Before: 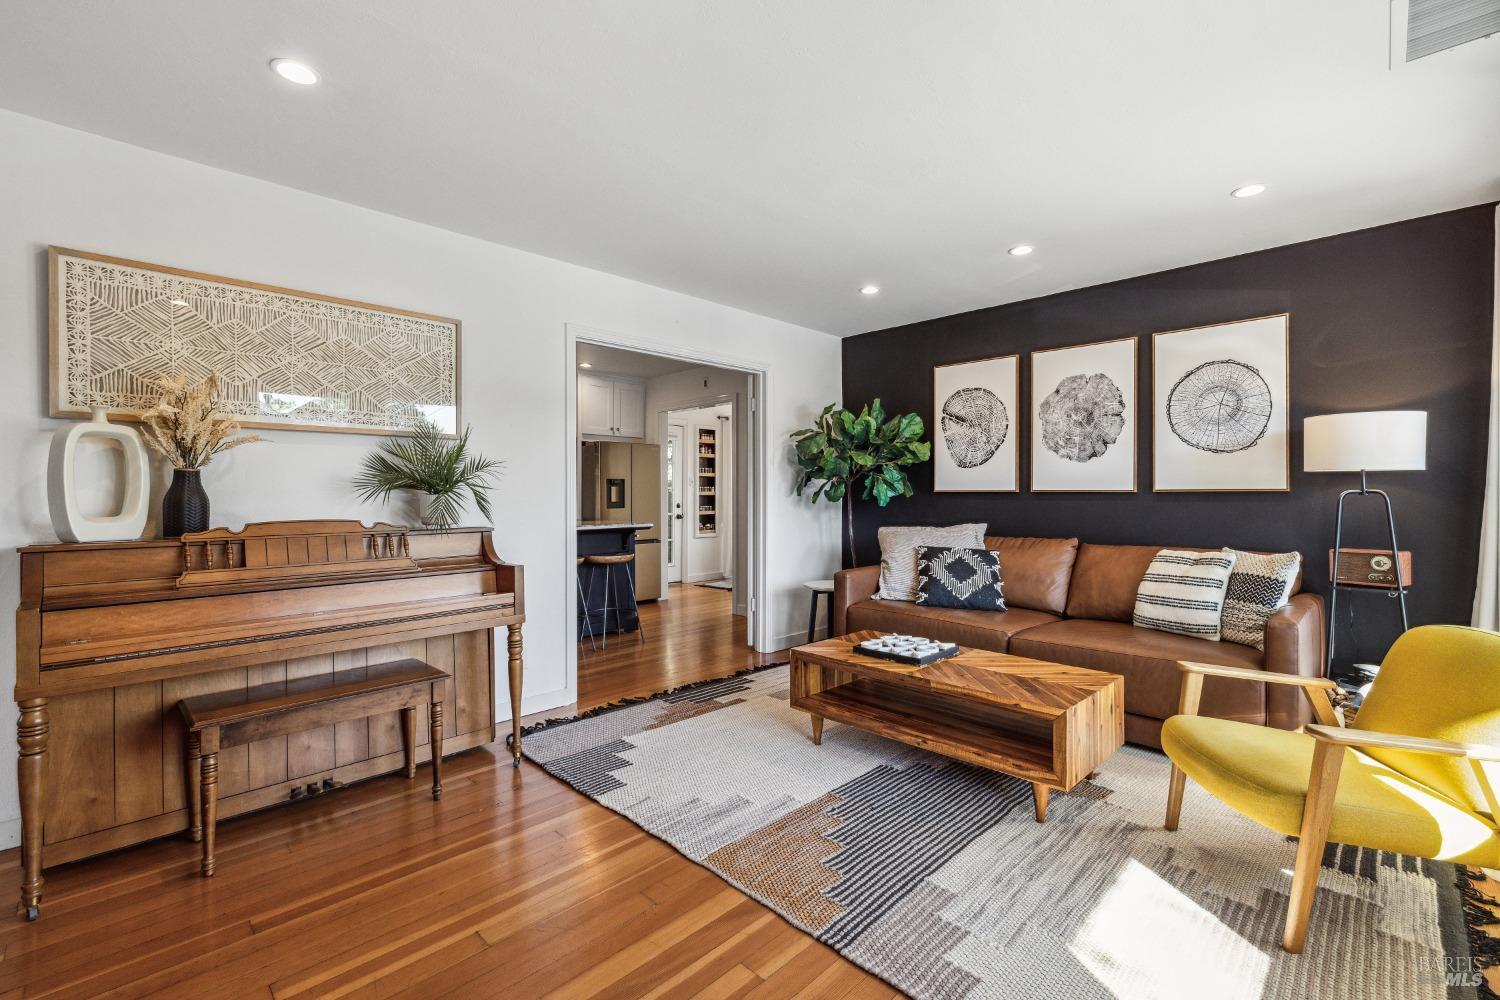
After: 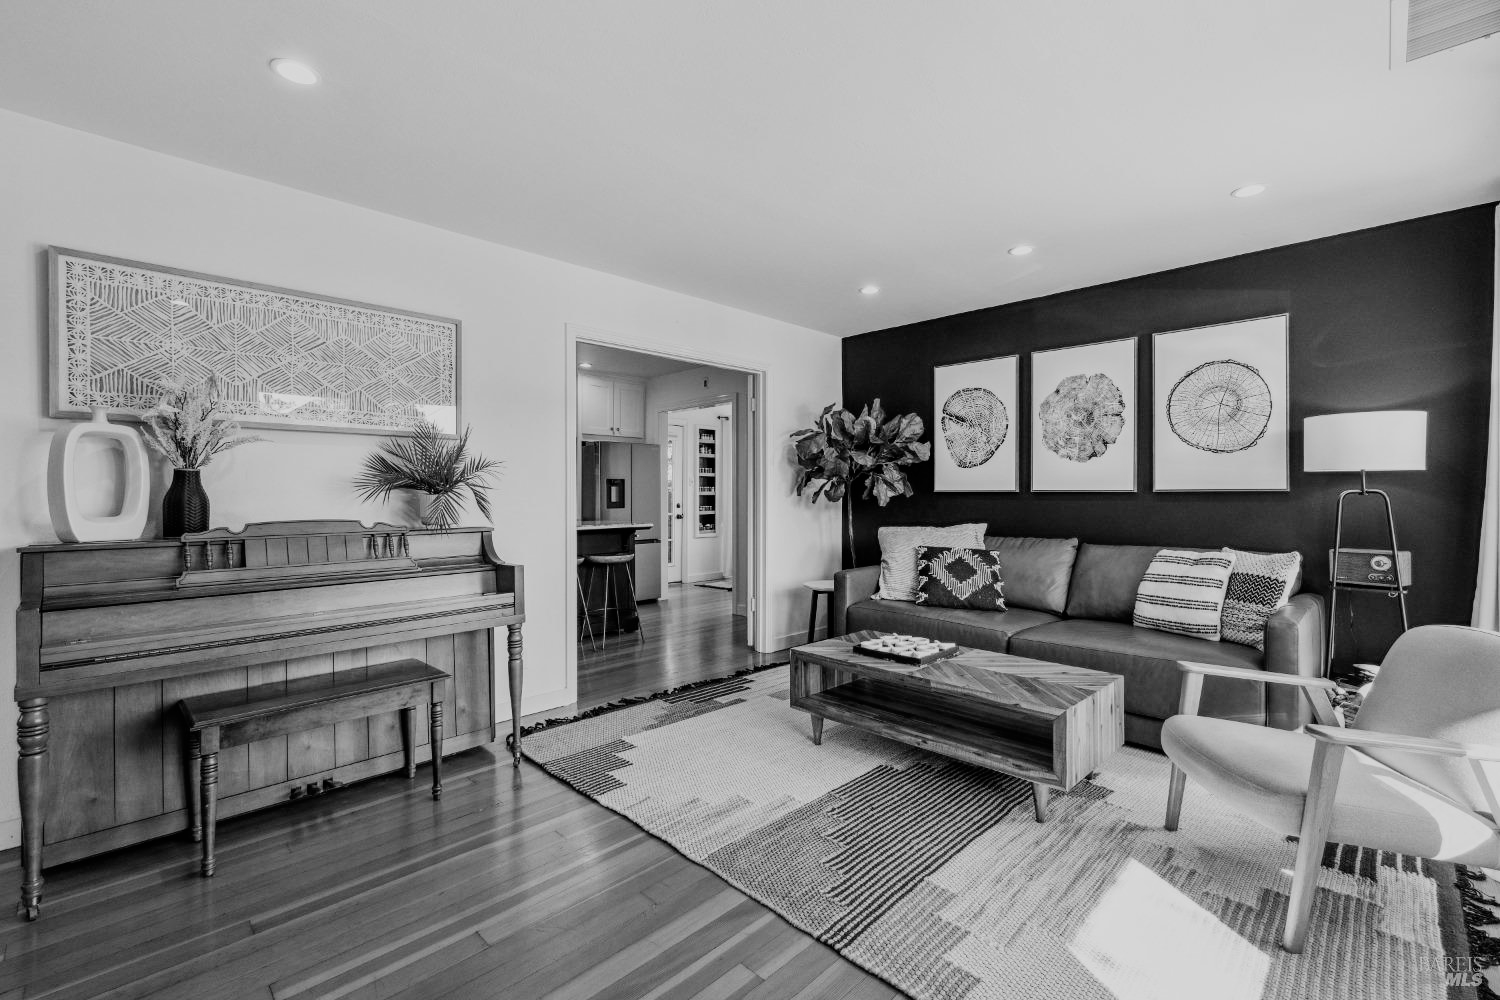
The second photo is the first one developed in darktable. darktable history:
filmic rgb: black relative exposure -7.65 EV, white relative exposure 4.56 EV, hardness 3.61, contrast 1.106
monochrome: on, module defaults
